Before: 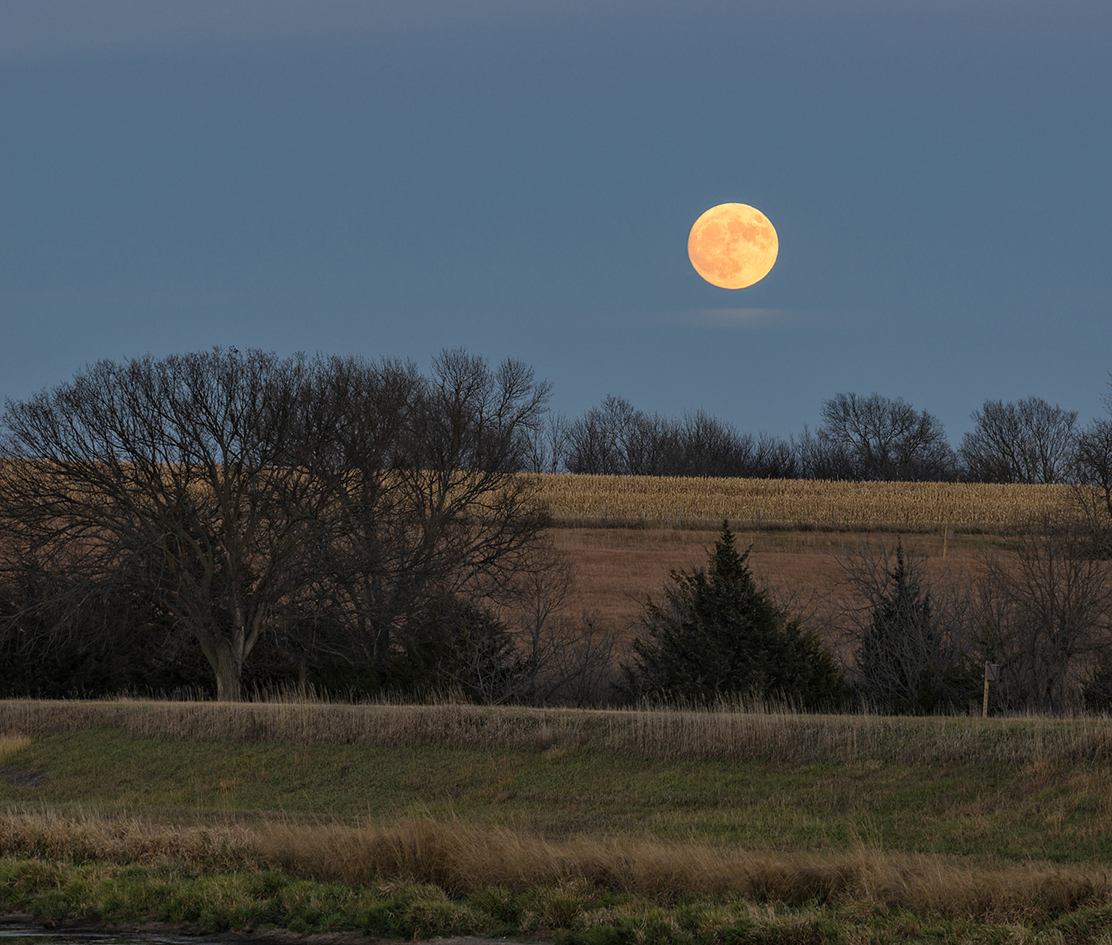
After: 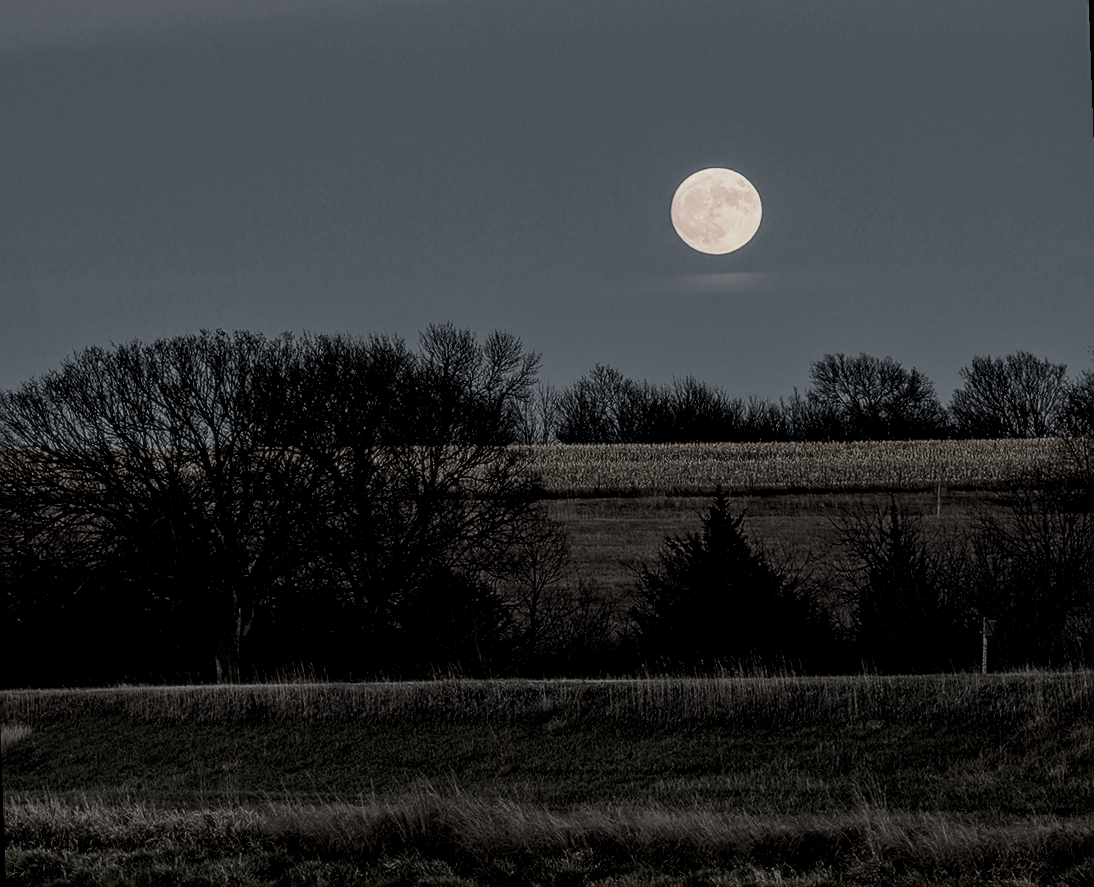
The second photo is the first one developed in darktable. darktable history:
rotate and perspective: rotation -2°, crop left 0.022, crop right 0.978, crop top 0.049, crop bottom 0.951
local contrast: on, module defaults
color correction: saturation 0.2
soften: size 10%, saturation 50%, brightness 0.2 EV, mix 10%
filmic rgb: black relative exposure -5 EV, hardness 2.88, contrast 1.2, highlights saturation mix -30%
contrast brightness saturation: contrast 0.12, brightness -0.12, saturation 0.2
white balance: red 0.974, blue 1.044
sharpen: on, module defaults
